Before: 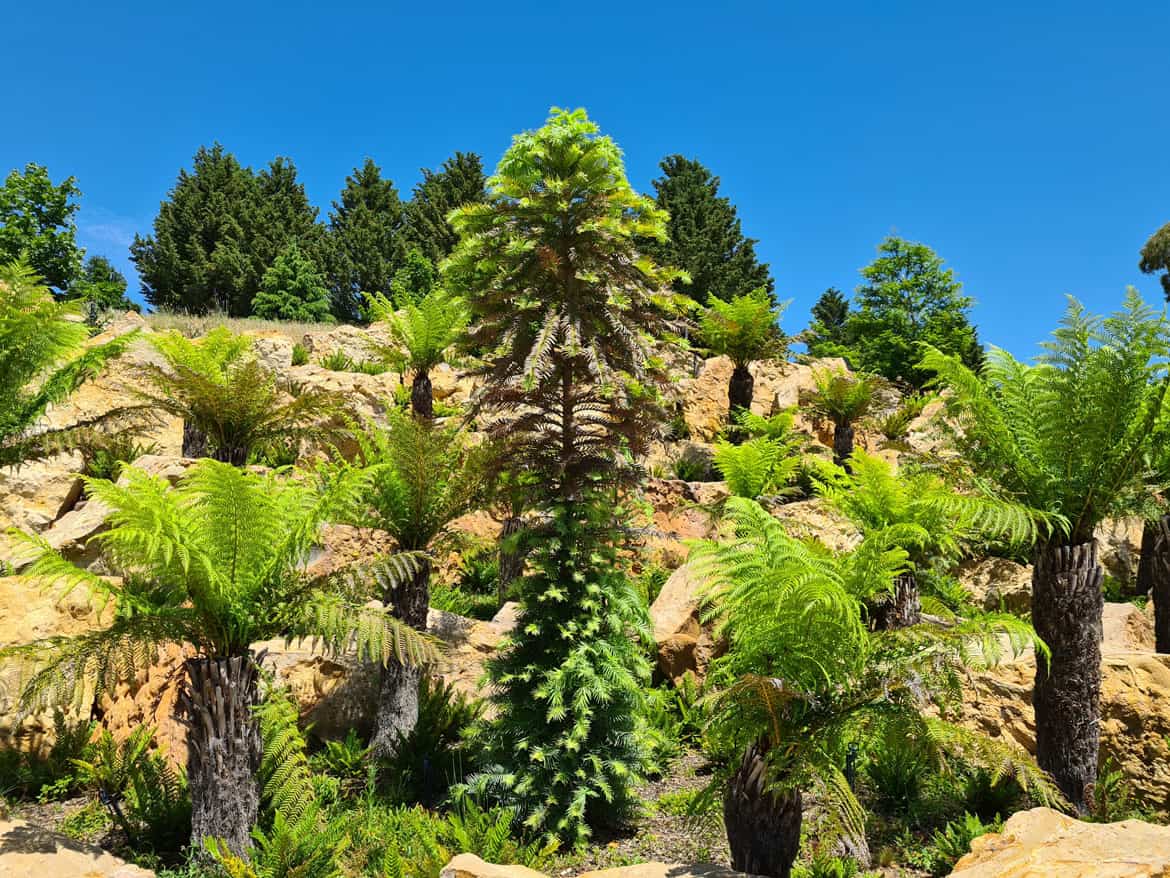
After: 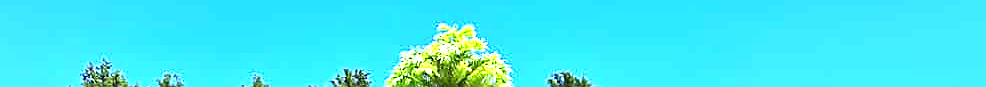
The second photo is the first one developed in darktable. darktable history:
sharpen: radius 1.4, amount 1.25, threshold 0.7
exposure: black level correction 0.001, exposure 1.719 EV, compensate exposure bias true, compensate highlight preservation false
crop and rotate: left 9.644%, top 9.491%, right 6.021%, bottom 80.509%
white balance: red 0.924, blue 1.095
